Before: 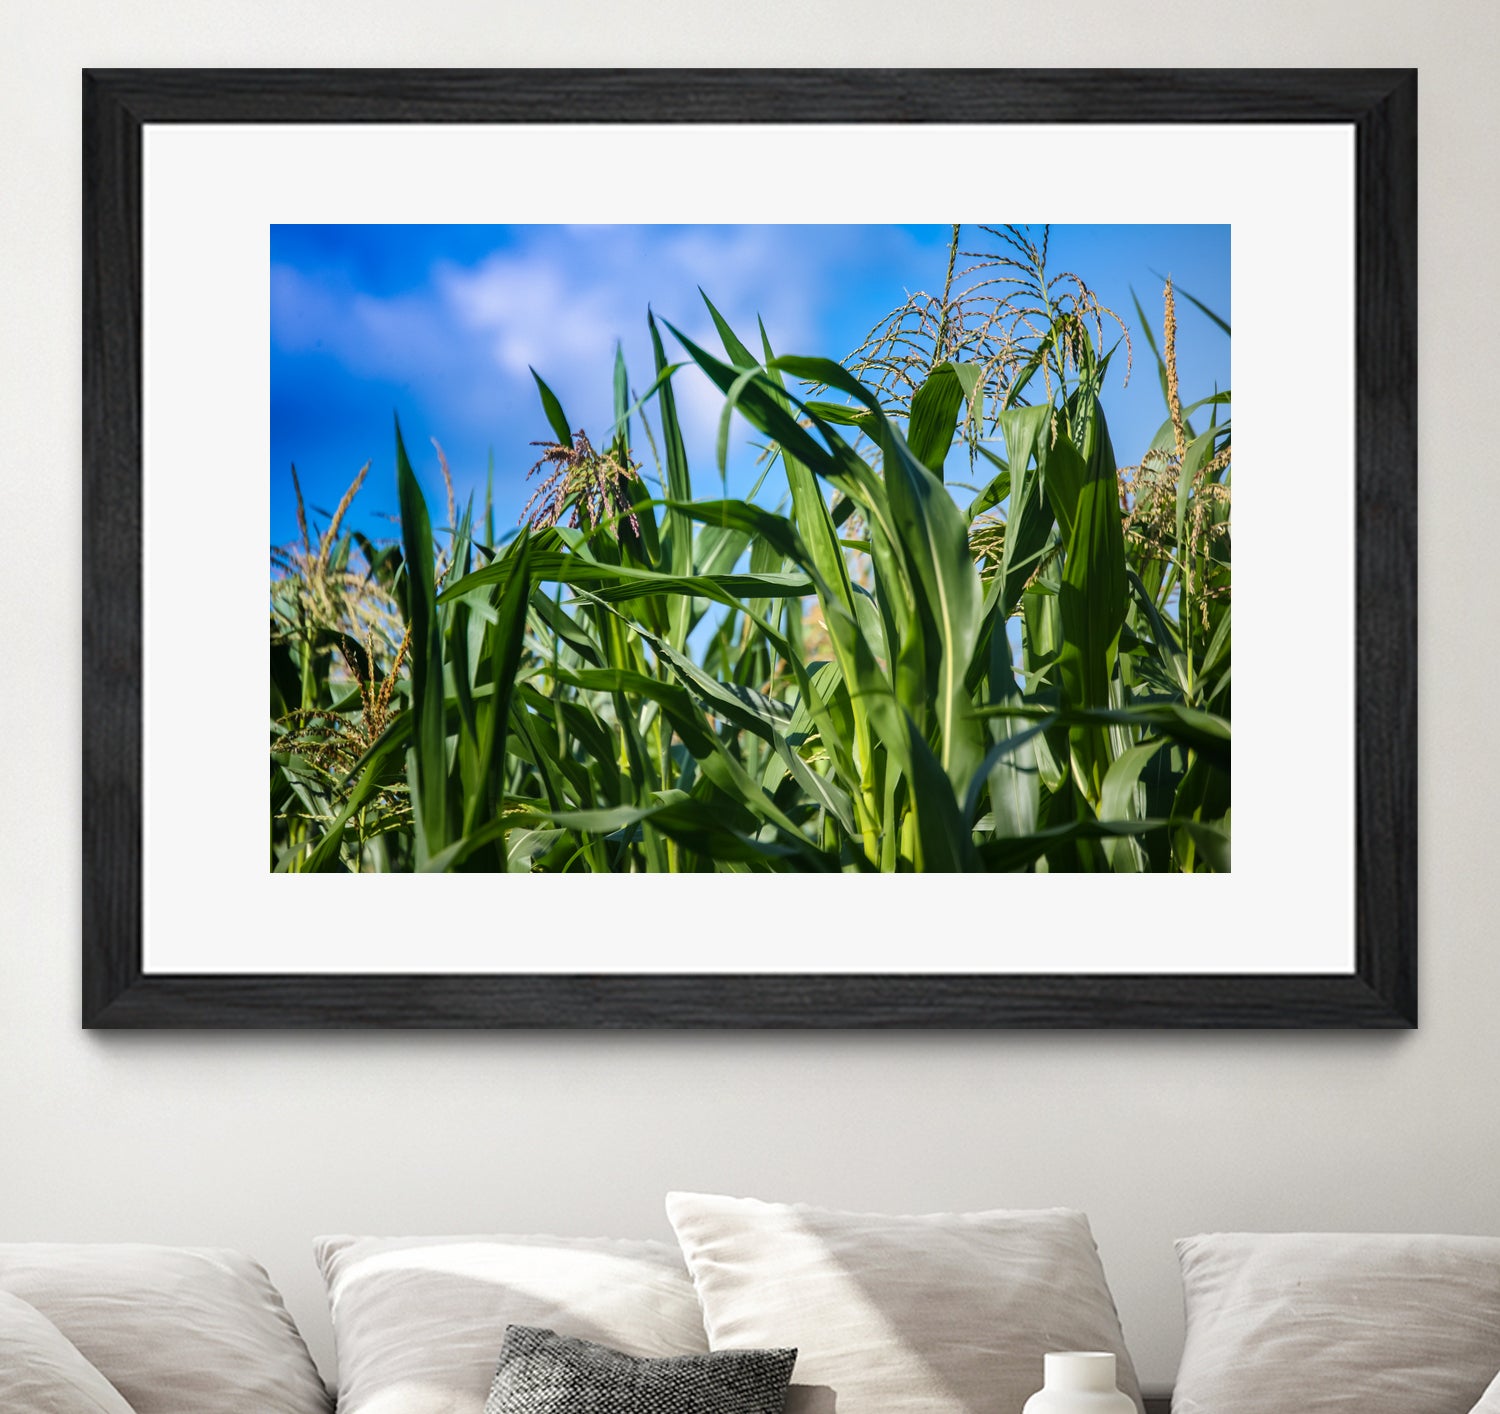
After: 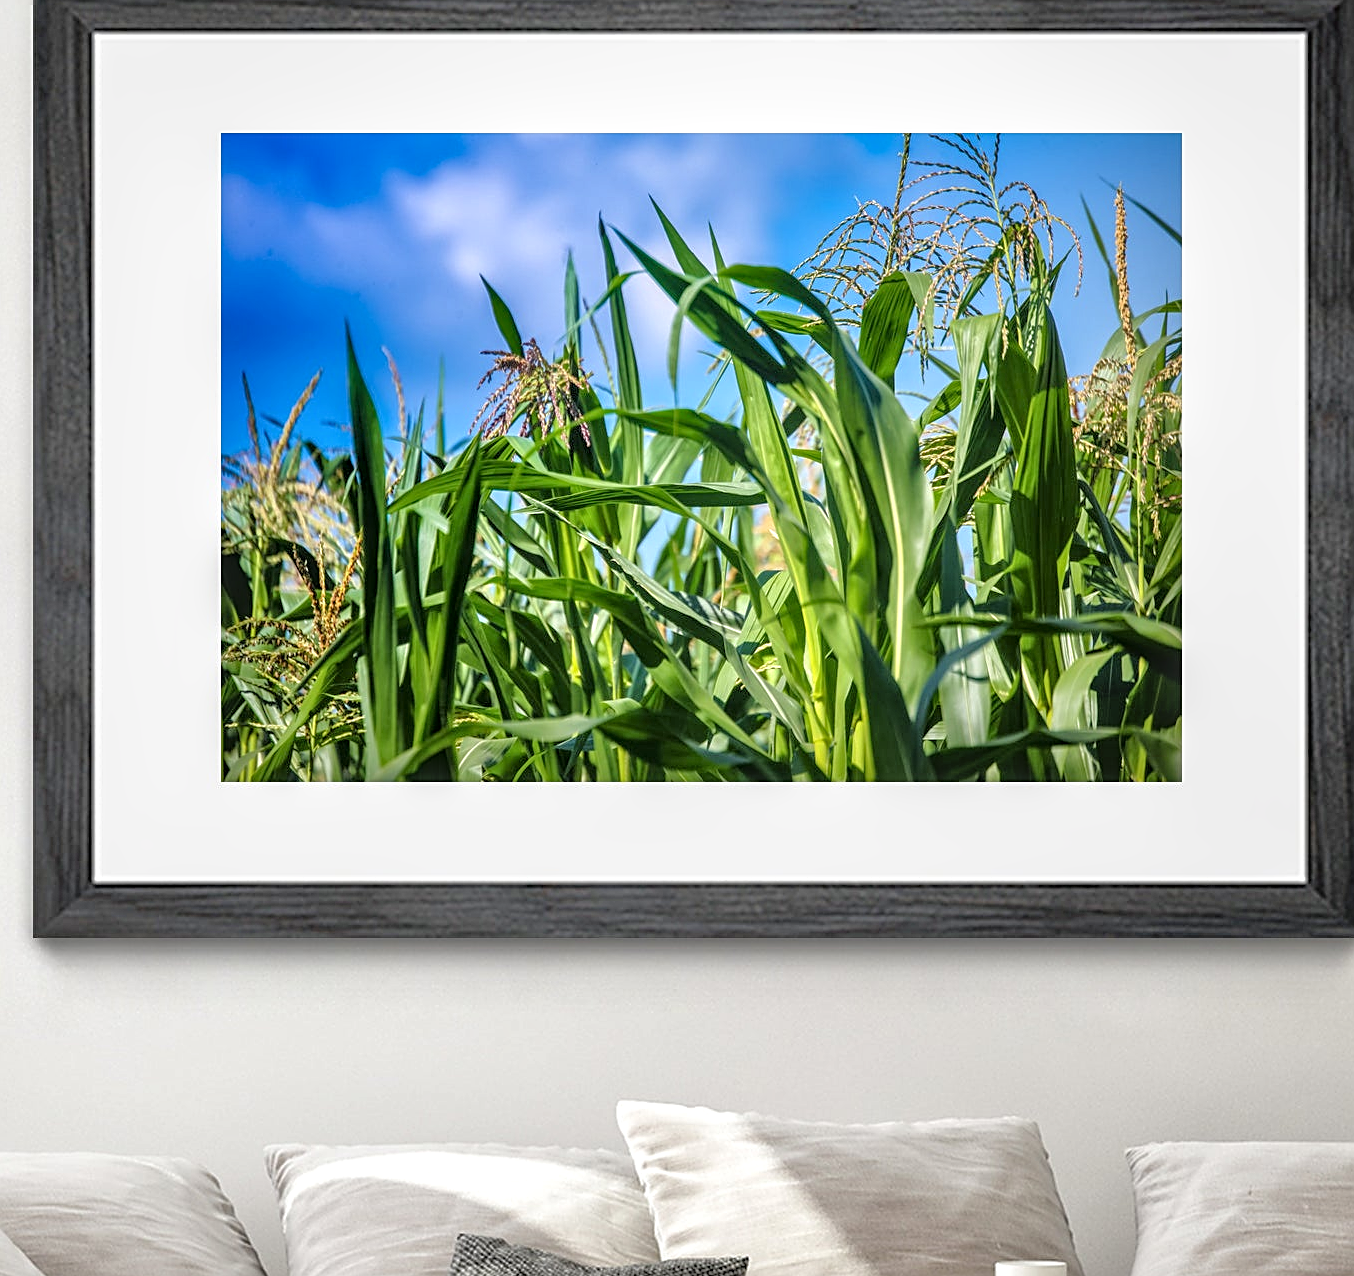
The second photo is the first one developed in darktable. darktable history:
tone equalizer: -7 EV 0.15 EV, -6 EV 0.6 EV, -5 EV 1.15 EV, -4 EV 1.33 EV, -3 EV 1.15 EV, -2 EV 0.6 EV, -1 EV 0.15 EV, mask exposure compensation -0.5 EV
local contrast: detail 130%
sharpen: on, module defaults
crop: left 3.305%, top 6.436%, right 6.389%, bottom 3.258%
